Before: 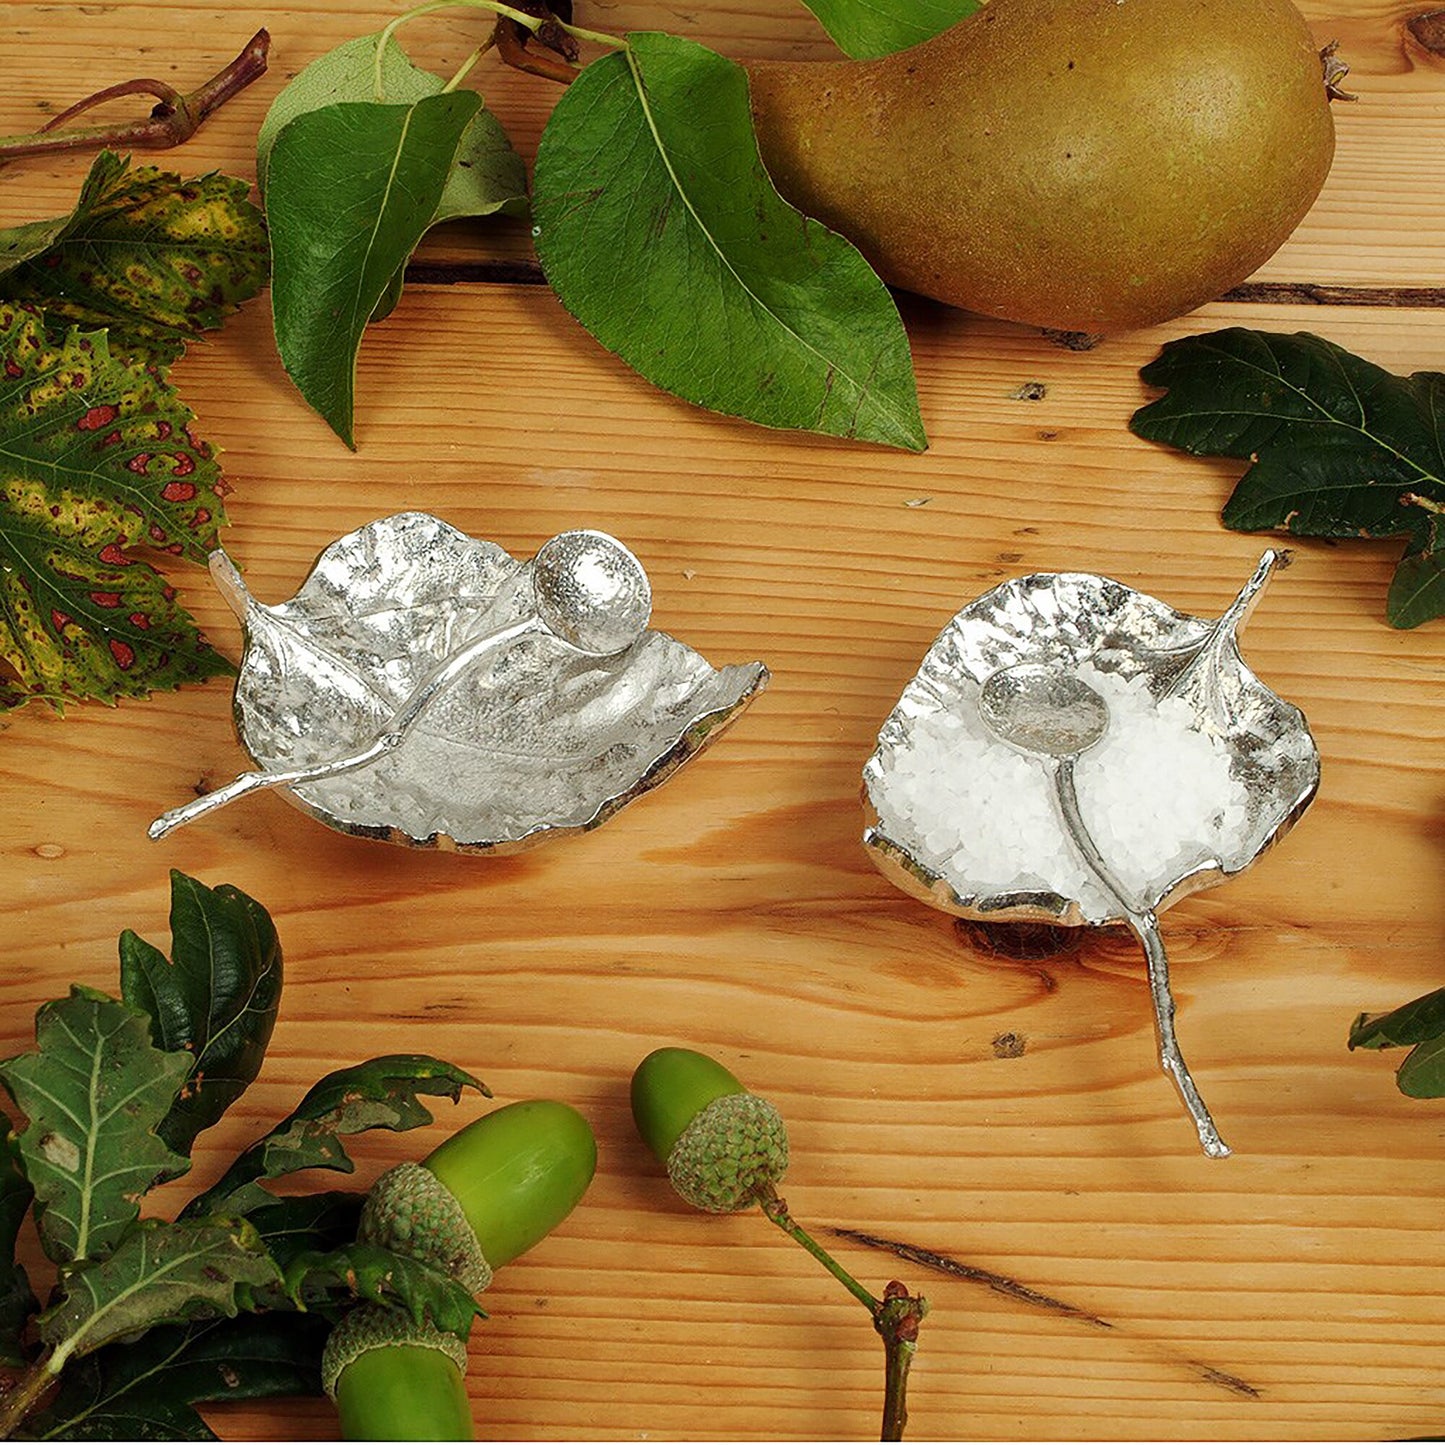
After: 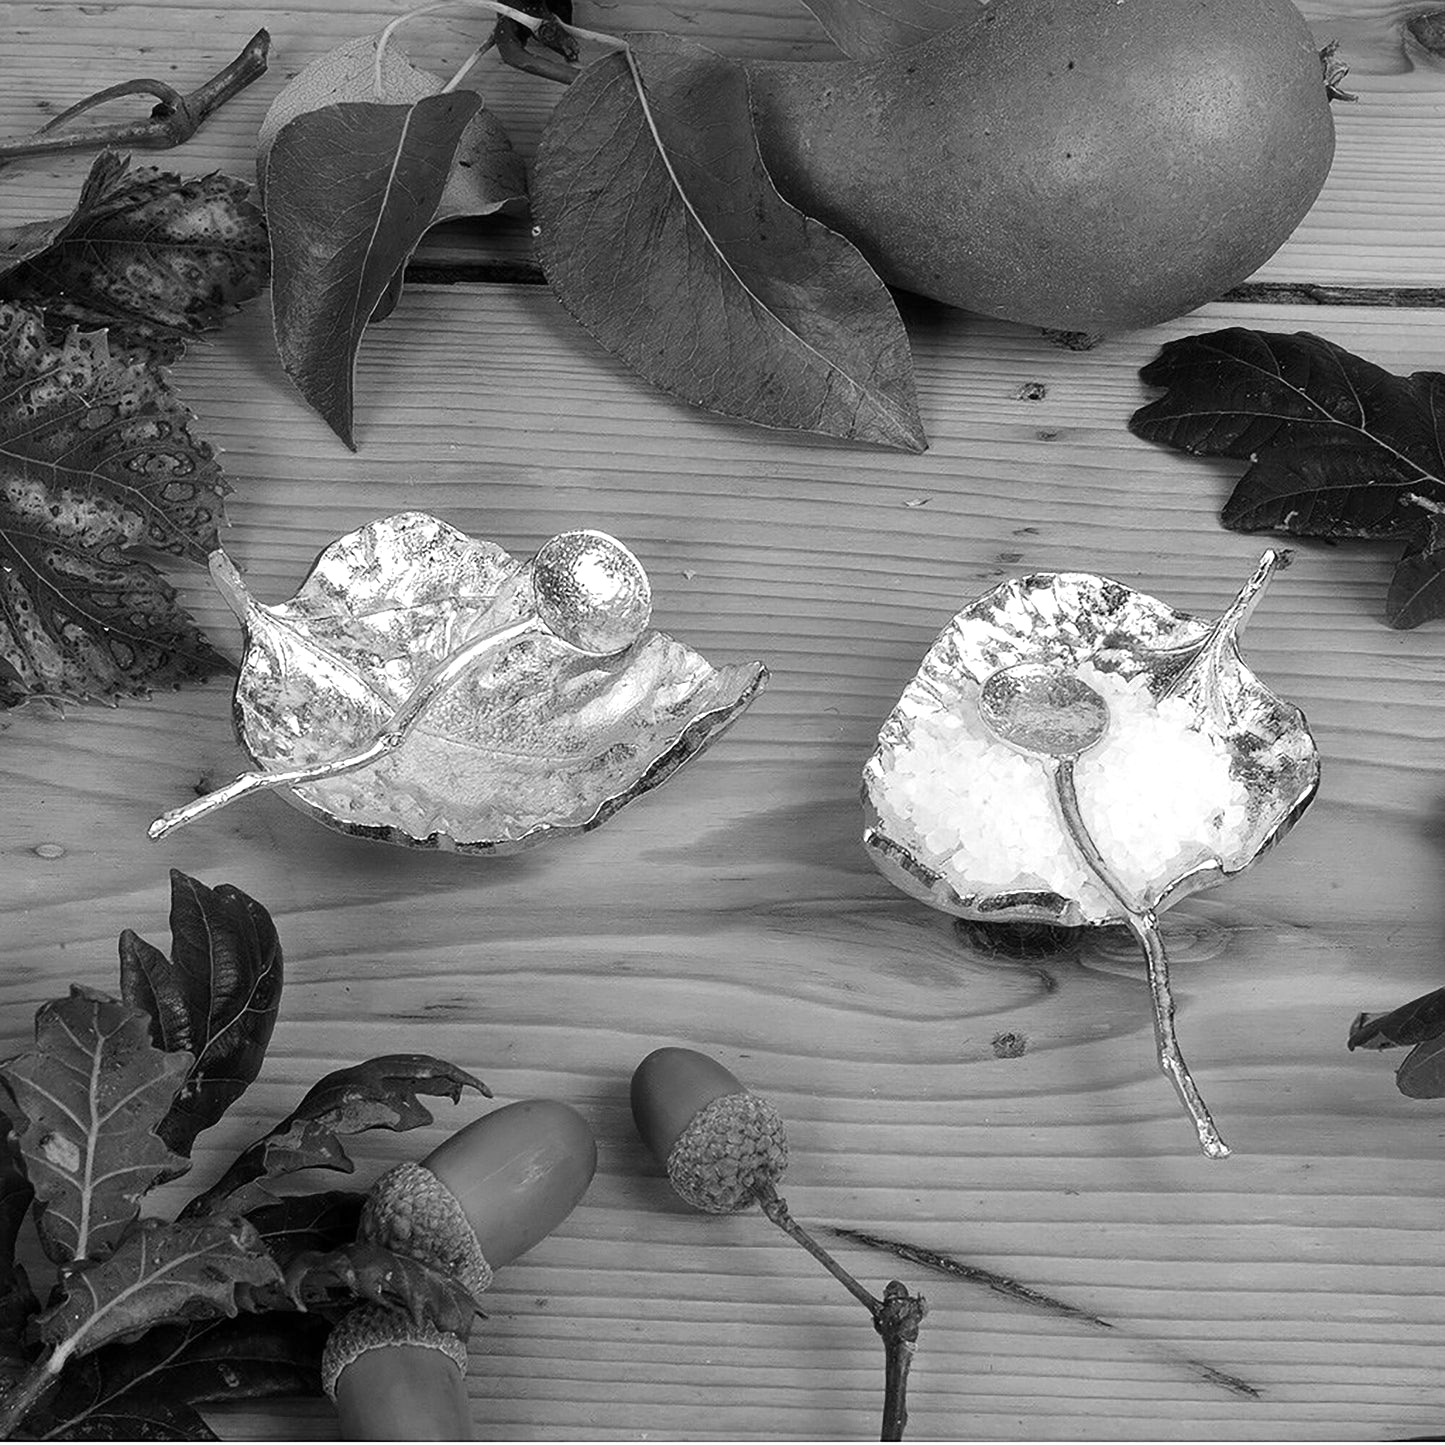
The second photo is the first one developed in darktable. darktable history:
color calibration: output gray [0.22, 0.42, 0.37, 0], gray › normalize channels true, illuminant same as pipeline (D50), adaptation XYZ, x 0.346, y 0.359, gamut compression 0
velvia: on, module defaults
exposure: exposure 0.376 EV, compensate highlight preservation false
